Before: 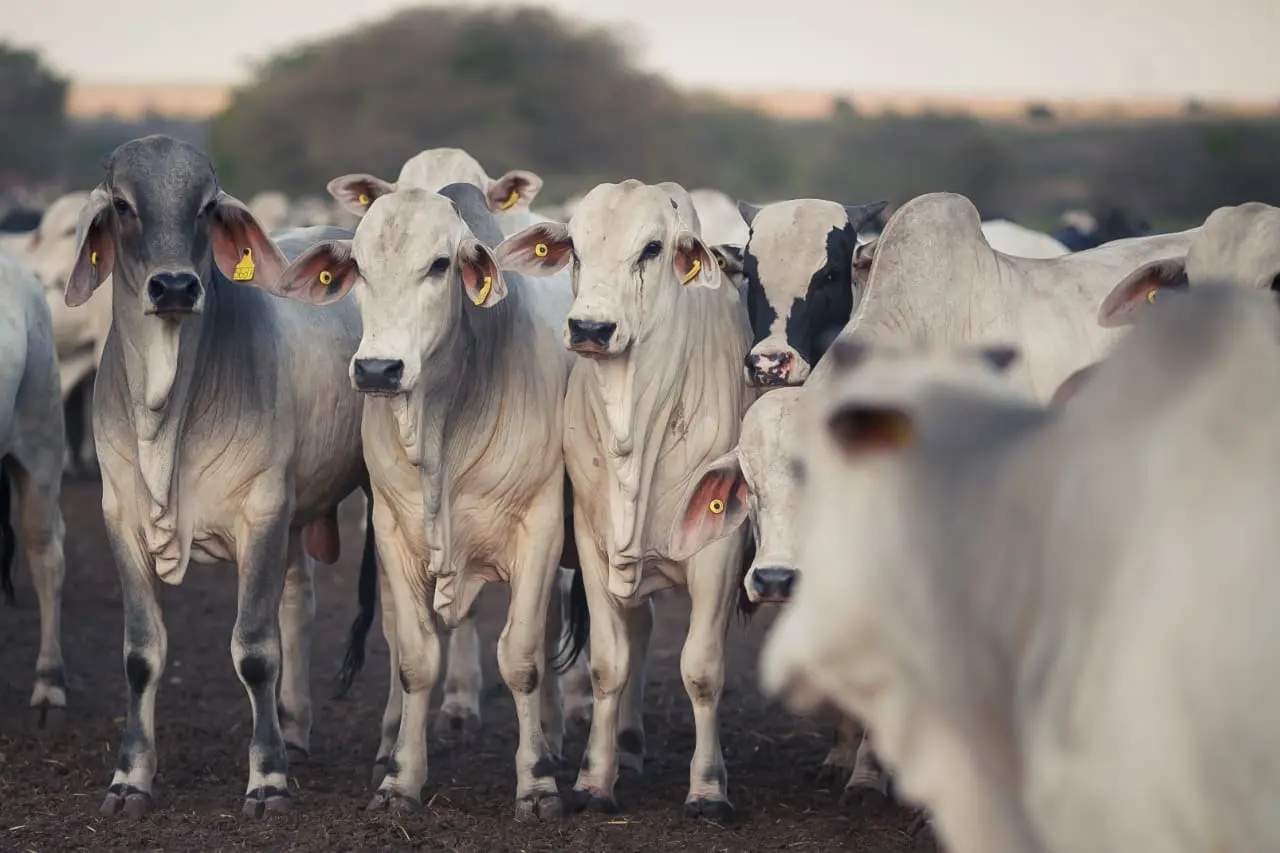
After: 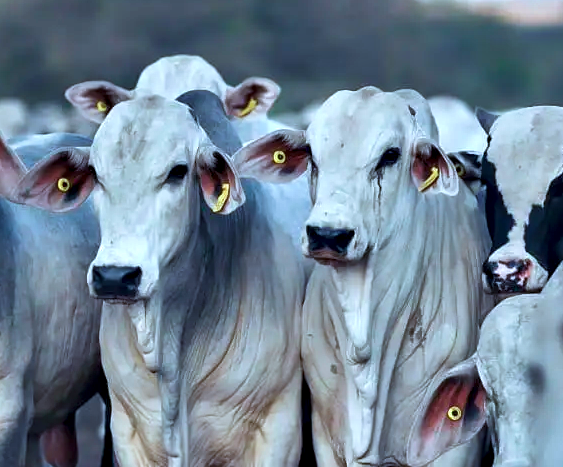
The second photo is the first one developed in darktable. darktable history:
crop: left 20.484%, top 10.917%, right 35.492%, bottom 34.225%
contrast equalizer: octaves 7, y [[0.6 ×6], [0.55 ×6], [0 ×6], [0 ×6], [0 ×6]]
velvia: on, module defaults
exposure: exposure -0.027 EV, compensate exposure bias true, compensate highlight preservation false
shadows and highlights: shadows 20.85, highlights -82.94, soften with gaussian
color calibration: x 0.396, y 0.386, temperature 3669.21 K
